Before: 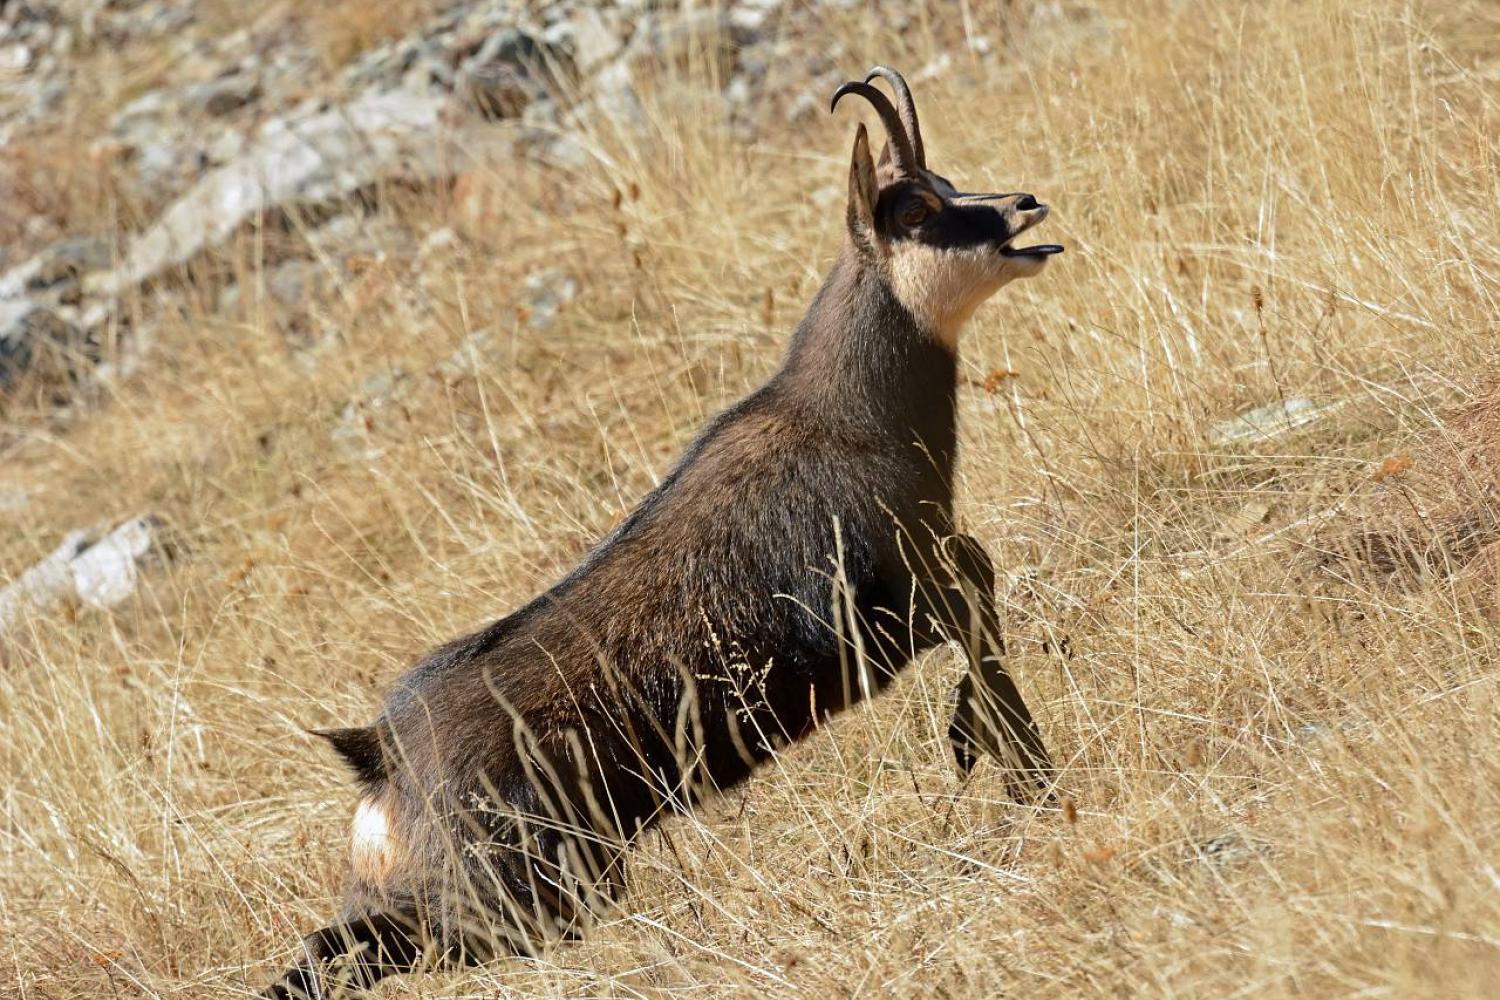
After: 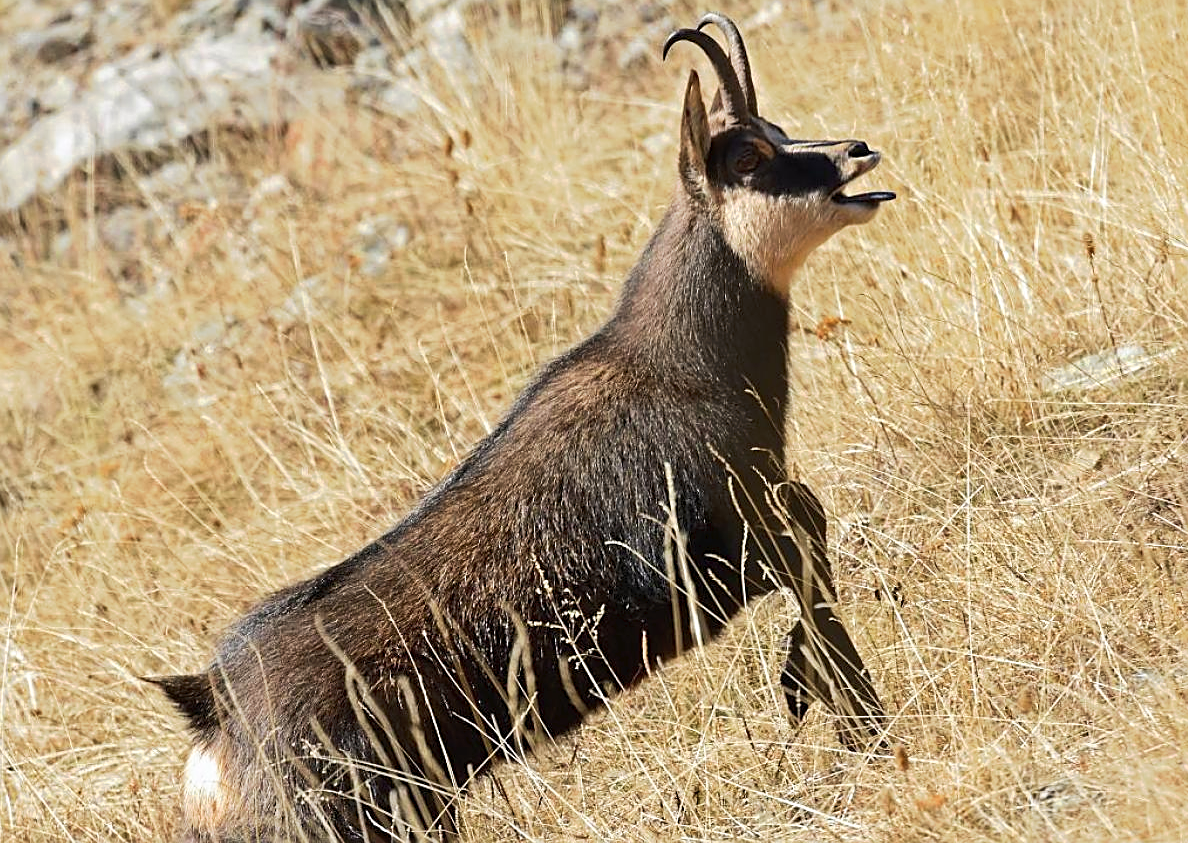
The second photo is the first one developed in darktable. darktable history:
tone curve: curves: ch0 [(0, 0) (0.003, 0.024) (0.011, 0.029) (0.025, 0.044) (0.044, 0.072) (0.069, 0.104) (0.1, 0.131) (0.136, 0.159) (0.177, 0.191) (0.224, 0.245) (0.277, 0.298) (0.335, 0.354) (0.399, 0.428) (0.468, 0.503) (0.543, 0.596) (0.623, 0.684) (0.709, 0.781) (0.801, 0.843) (0.898, 0.946) (1, 1)], preserve colors none
crop: left 11.225%, top 5.381%, right 9.565%, bottom 10.314%
sharpen: on, module defaults
